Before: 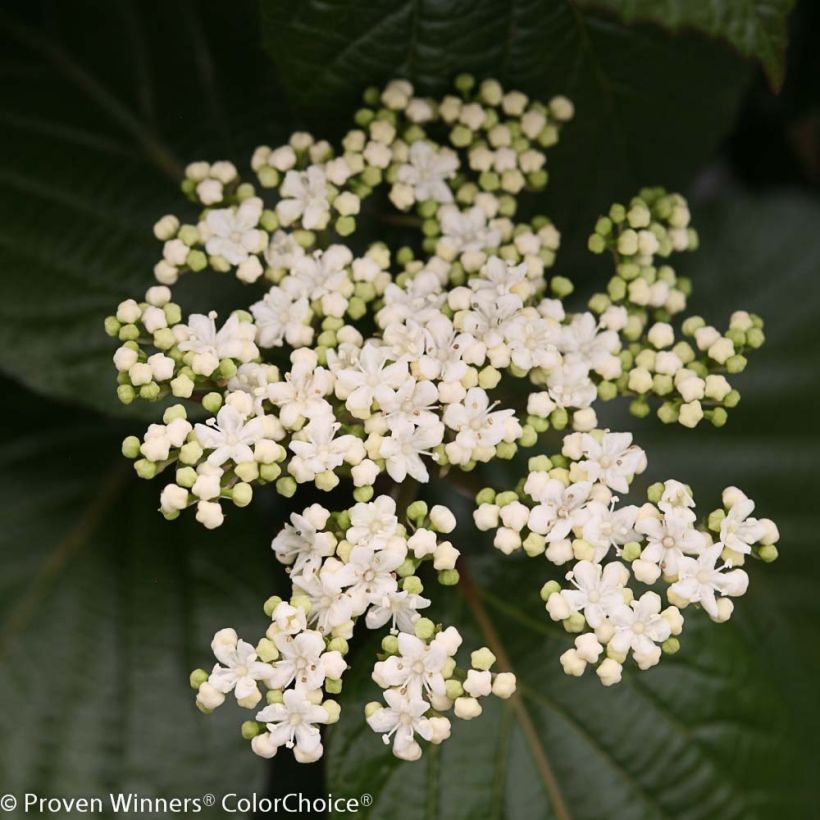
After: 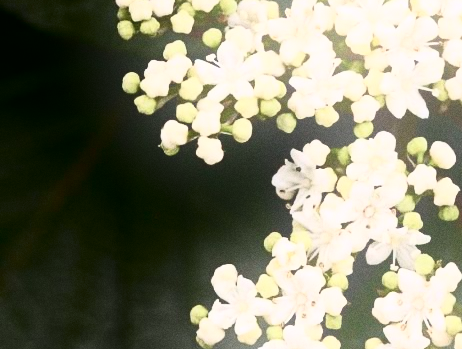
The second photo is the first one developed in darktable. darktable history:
crop: top 44.483%, right 43.593%, bottom 12.892%
grain: coarseness 0.47 ISO
contrast brightness saturation: contrast 0.5, saturation -0.1
bloom: size 9%, threshold 100%, strength 7%
